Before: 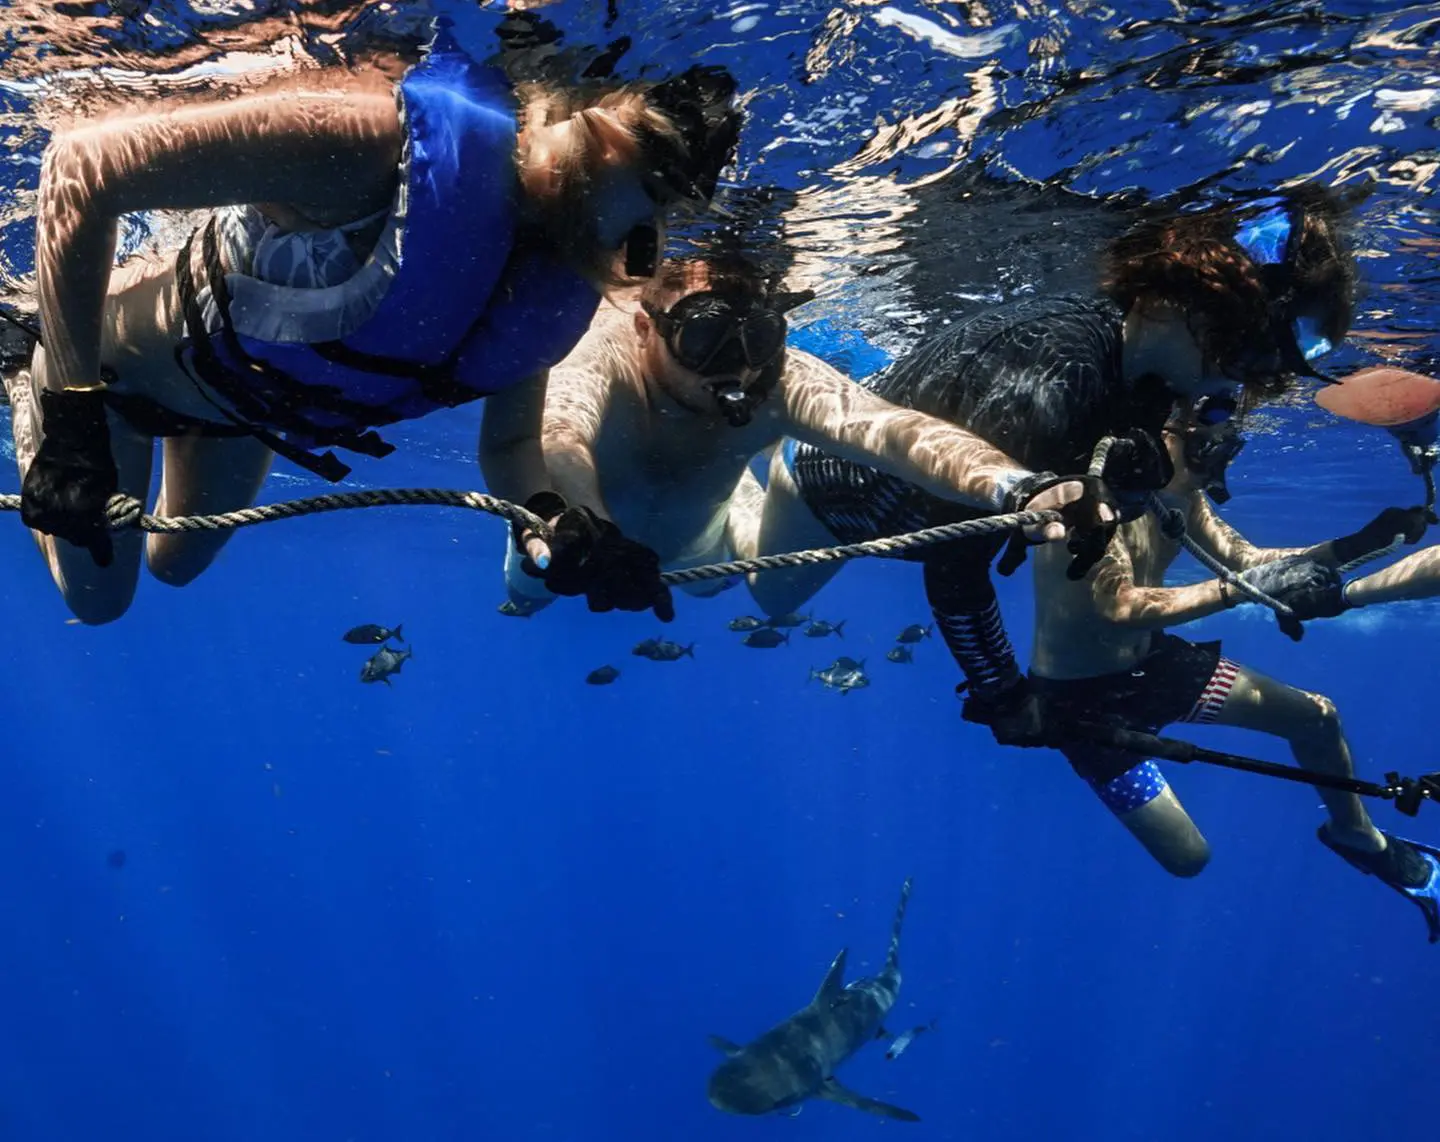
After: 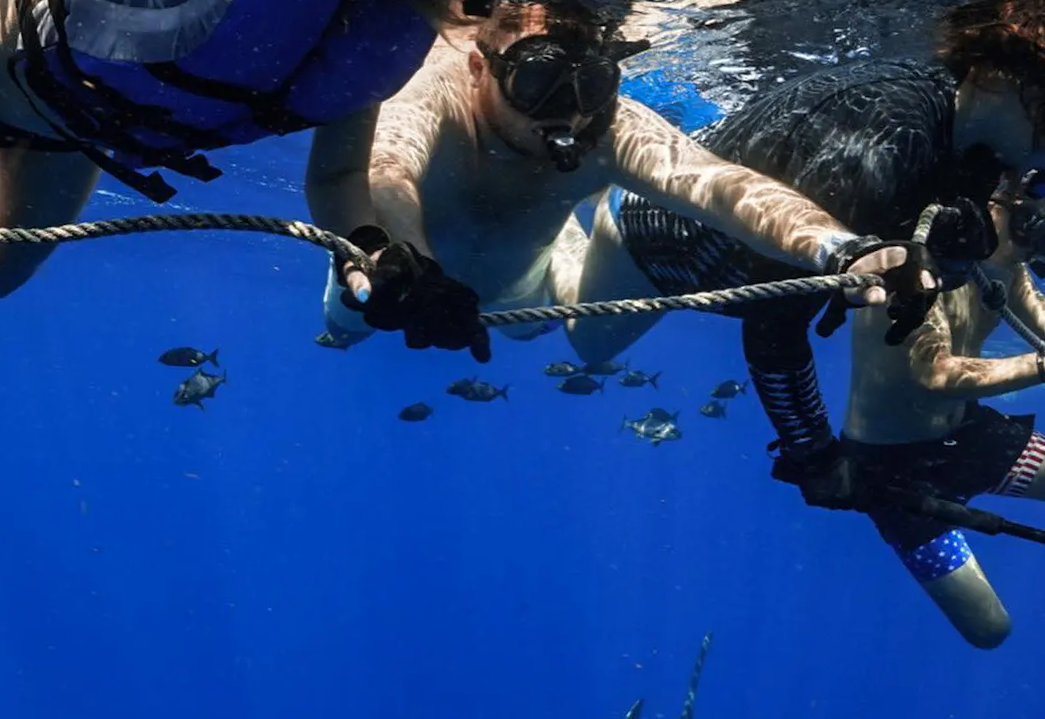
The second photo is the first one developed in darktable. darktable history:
crop and rotate: angle -3.46°, left 9.802%, top 20.46%, right 12.241%, bottom 11.87%
levels: levels [0, 0.498, 0.996]
